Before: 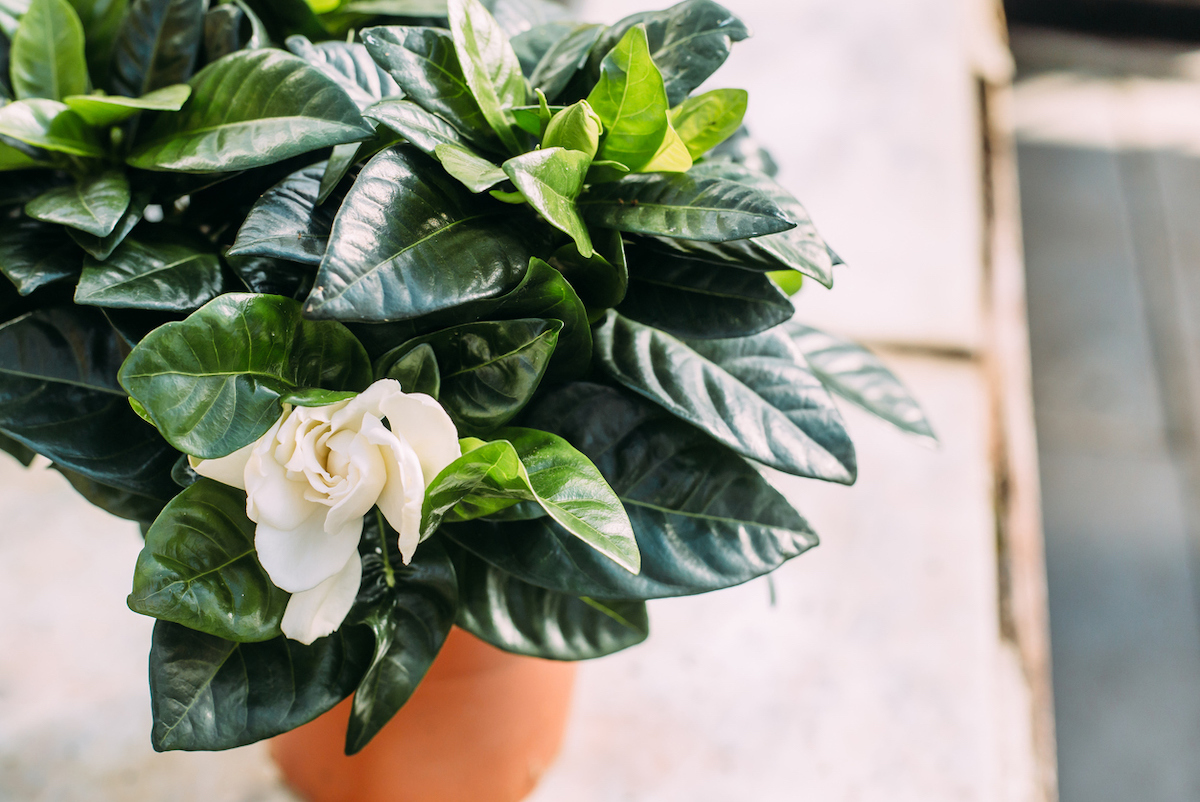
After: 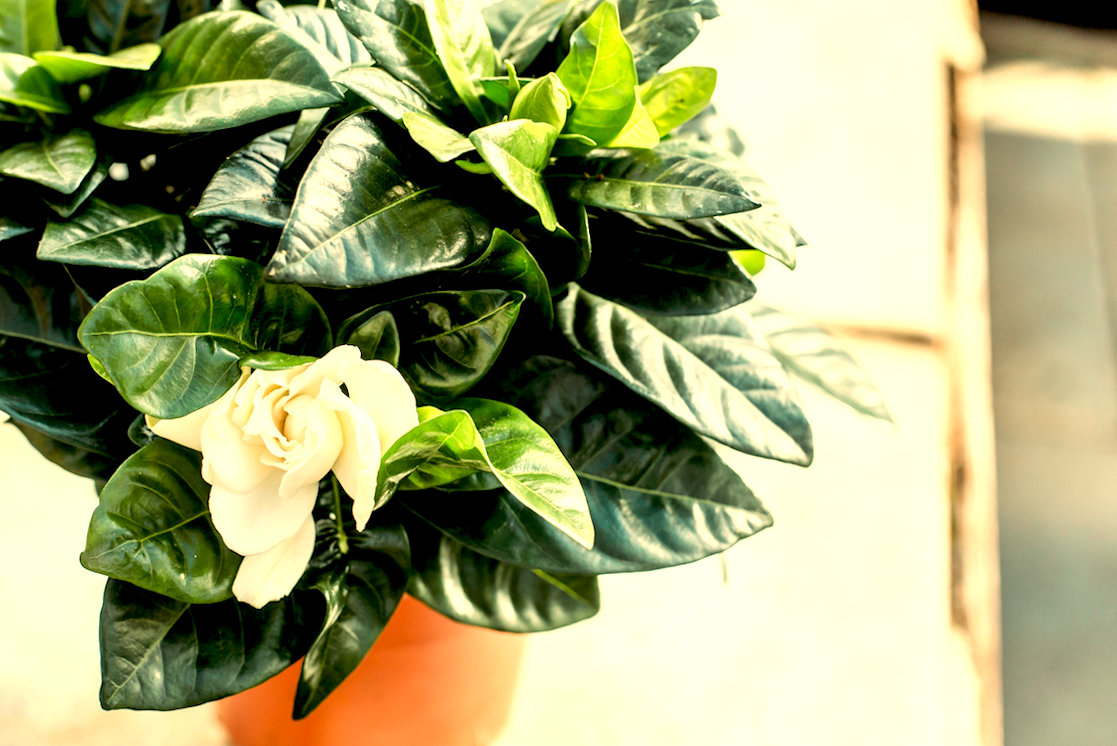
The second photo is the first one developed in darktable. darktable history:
crop and rotate: angle -2.38°
exposure: black level correction 0.012, exposure 0.7 EV, compensate exposure bias true, compensate highlight preservation false
white balance: red 1.08, blue 0.791
rotate and perspective: rotation -0.45°, automatic cropping original format, crop left 0.008, crop right 0.992, crop top 0.012, crop bottom 0.988
